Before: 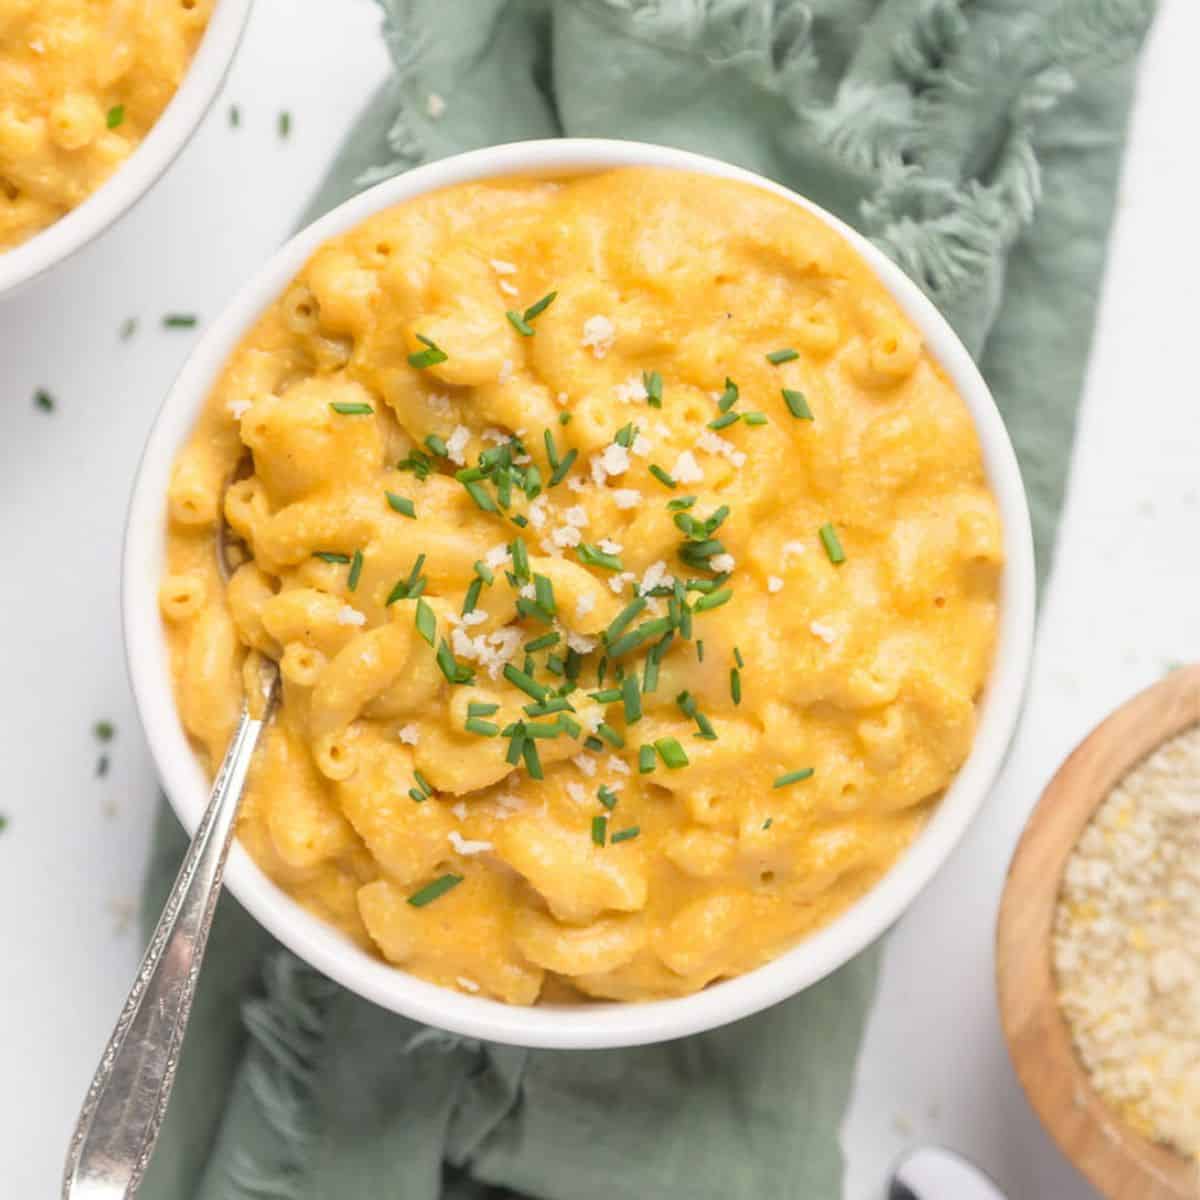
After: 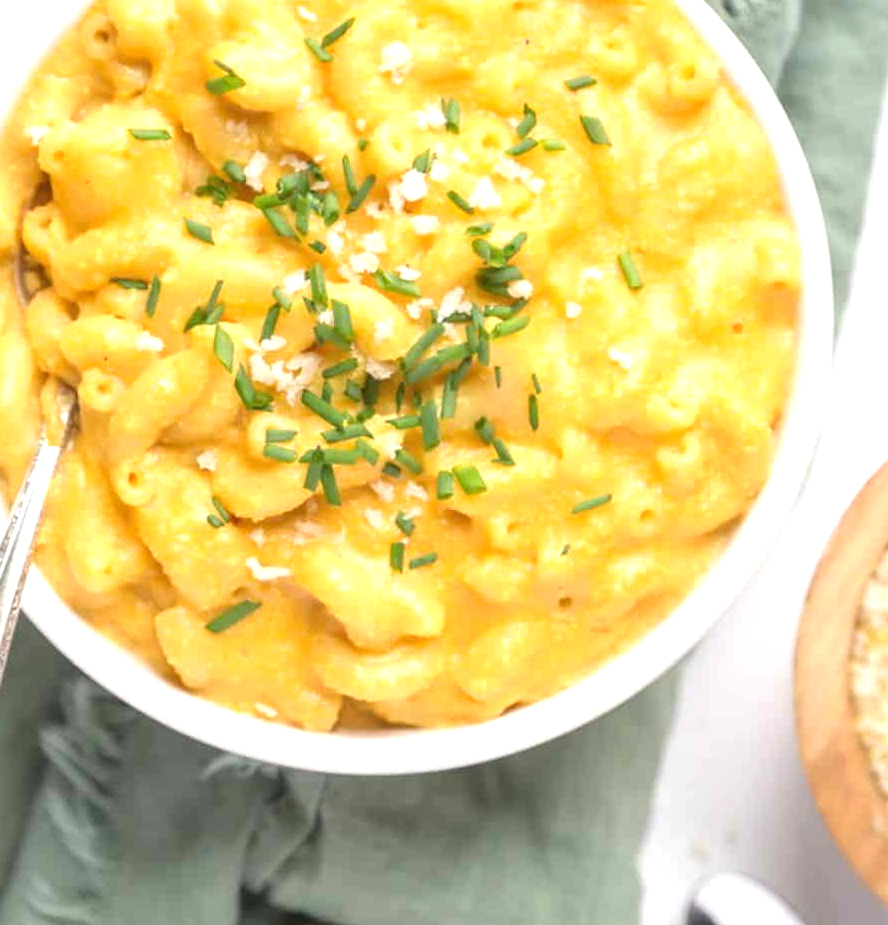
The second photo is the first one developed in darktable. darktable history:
crop: left 16.871%, top 22.857%, right 9.116%
exposure: exposure 0.6 EV, compensate highlight preservation false
